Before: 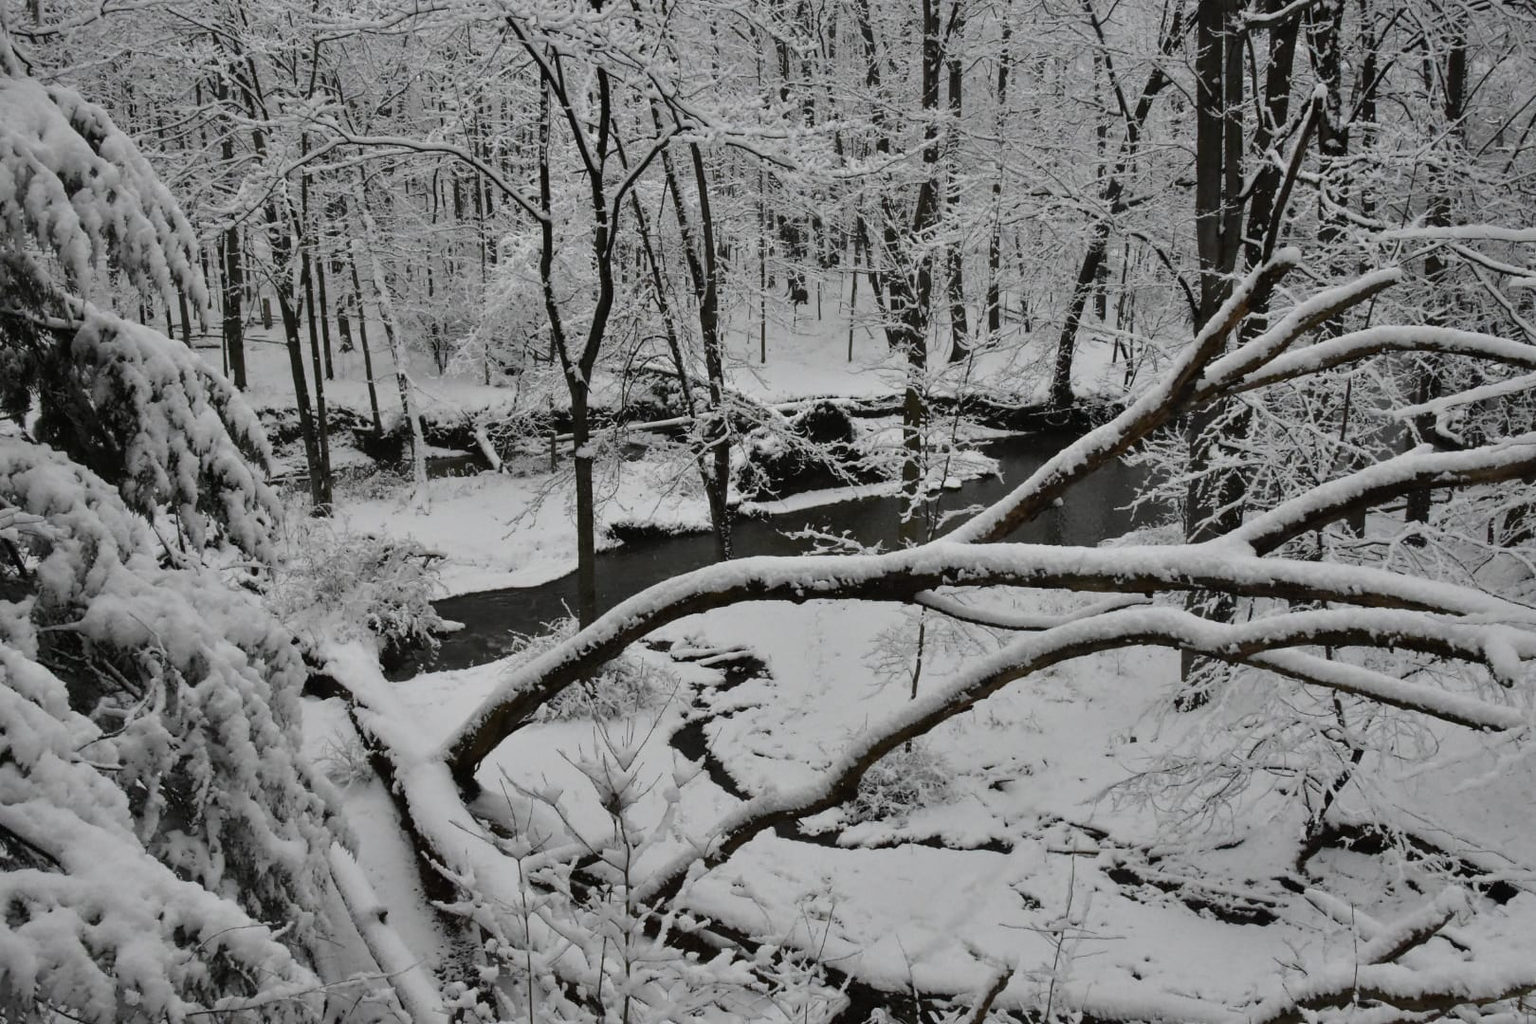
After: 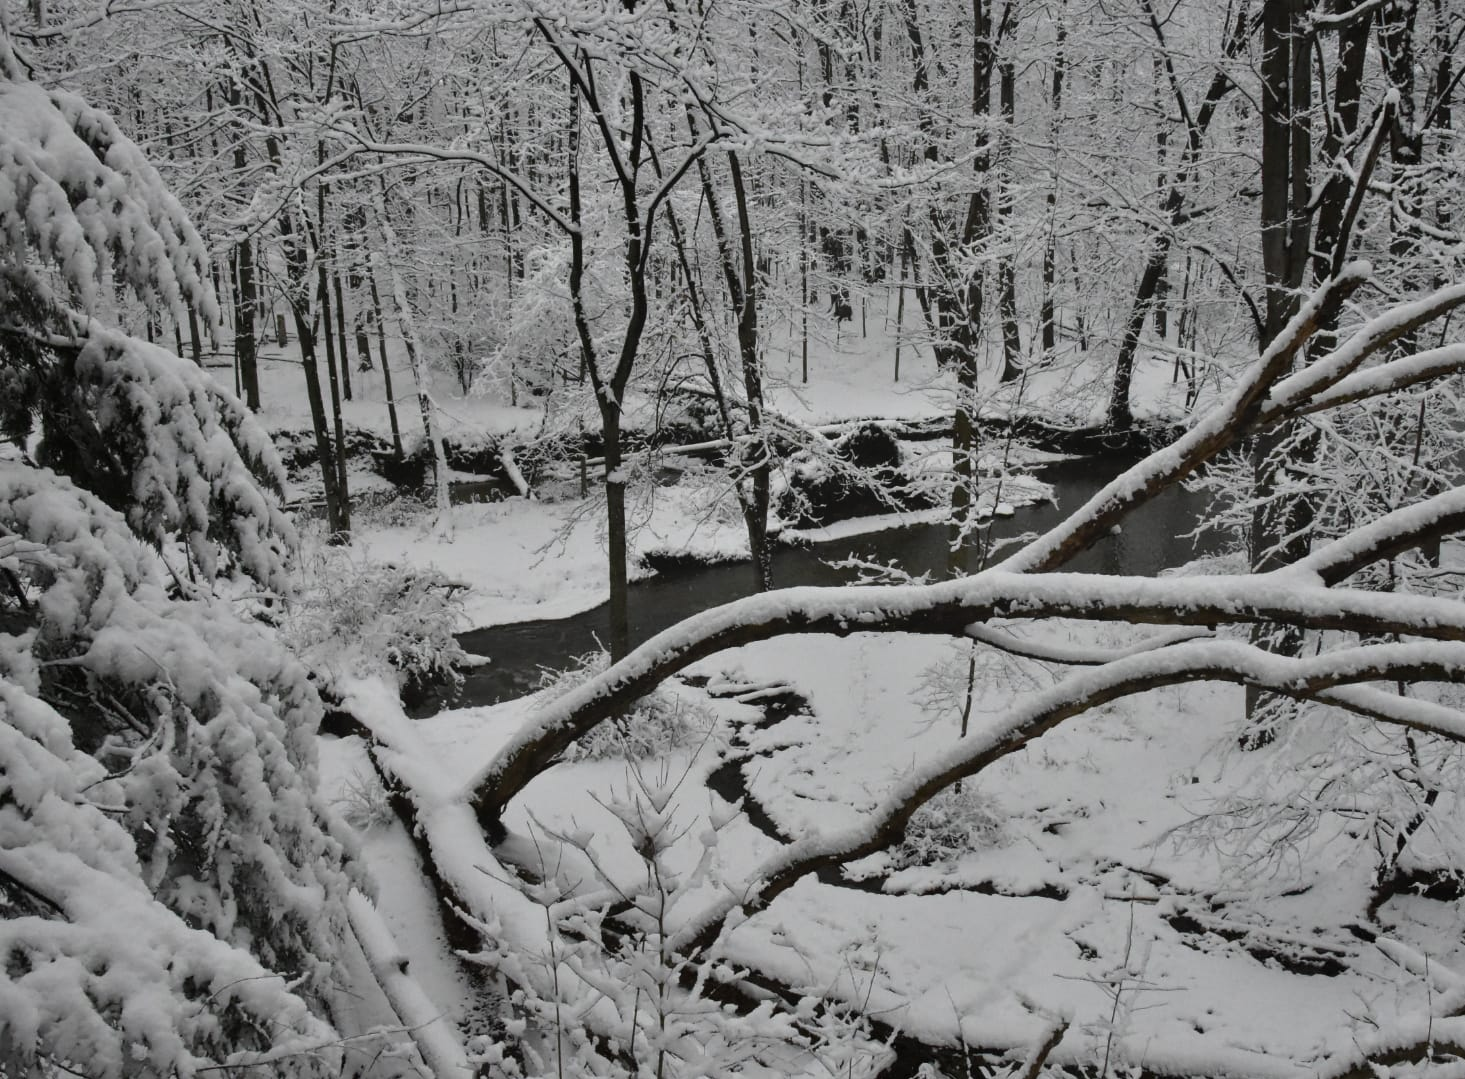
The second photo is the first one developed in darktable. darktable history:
bloom: size 38%, threshold 95%, strength 30%
crop: right 9.509%, bottom 0.031%
